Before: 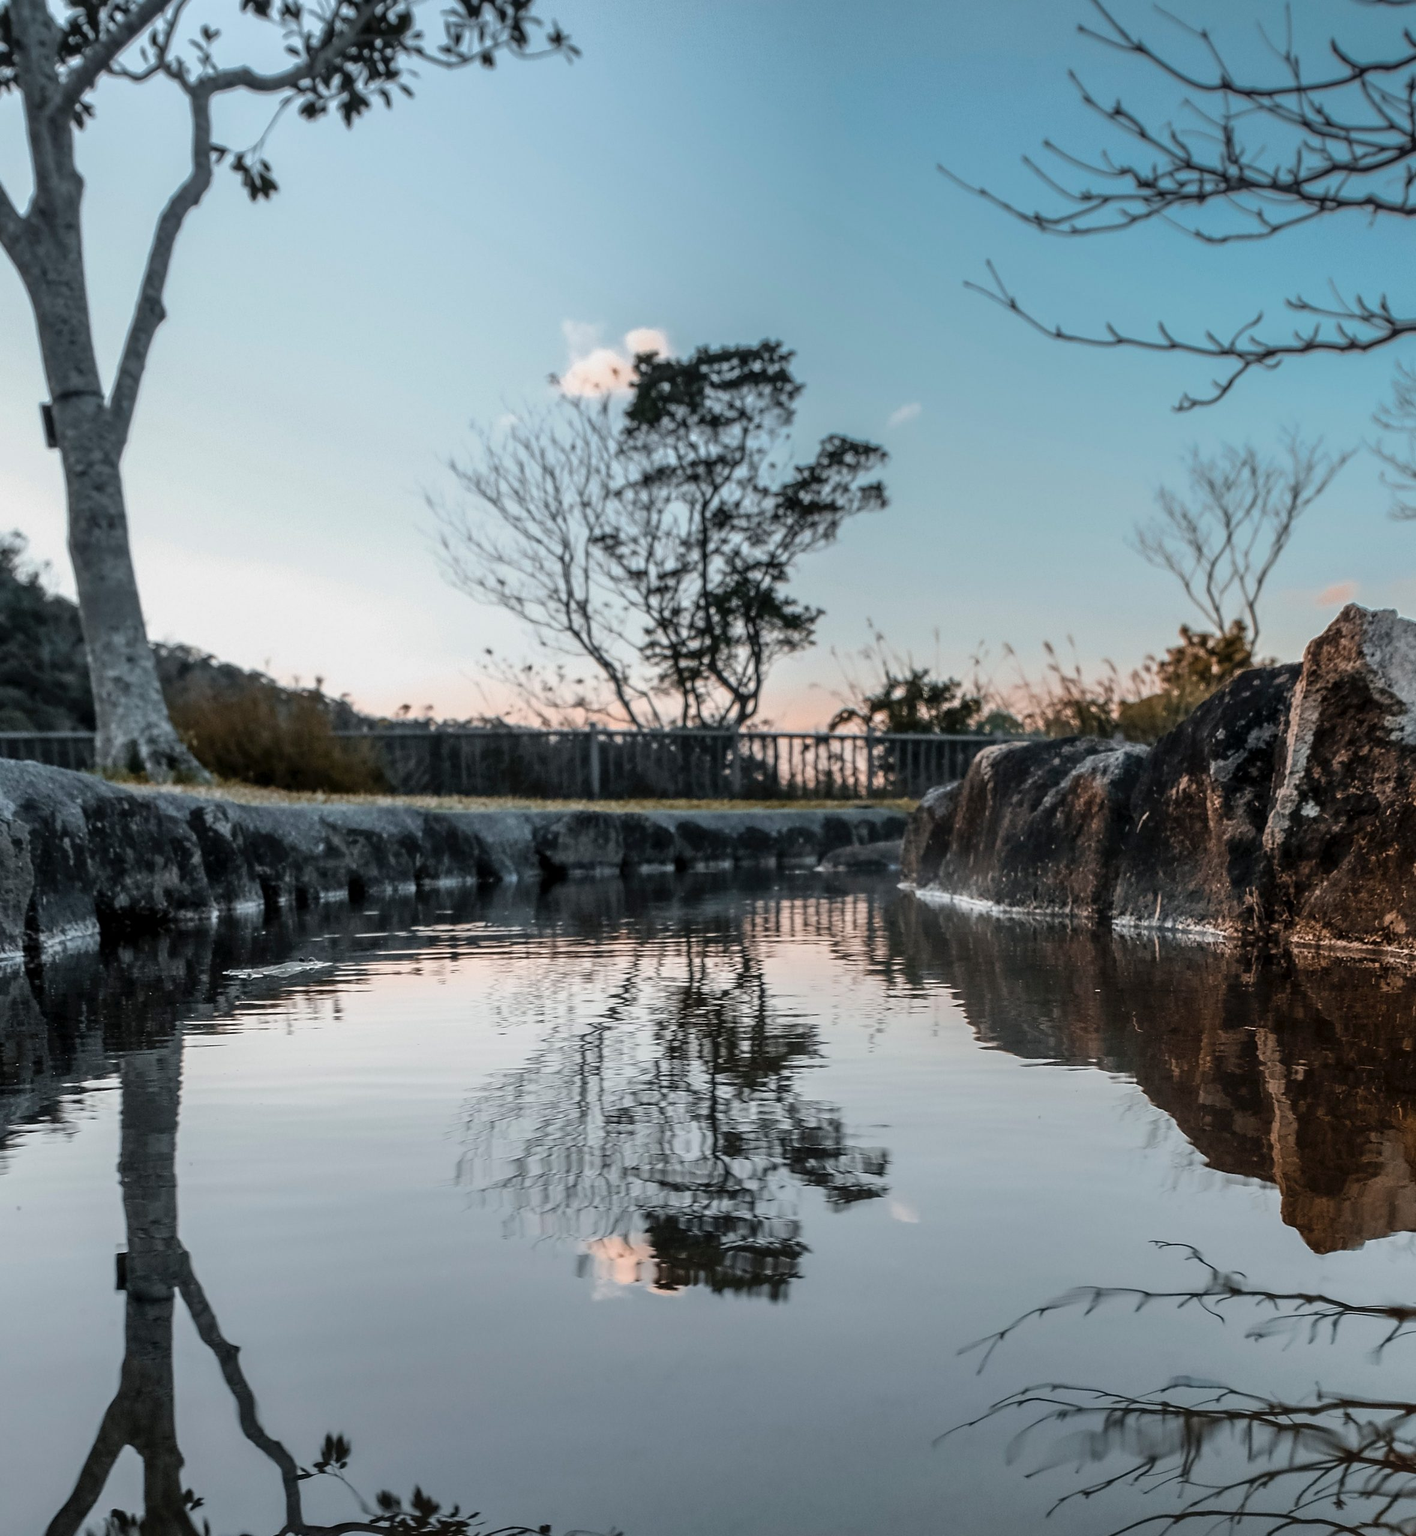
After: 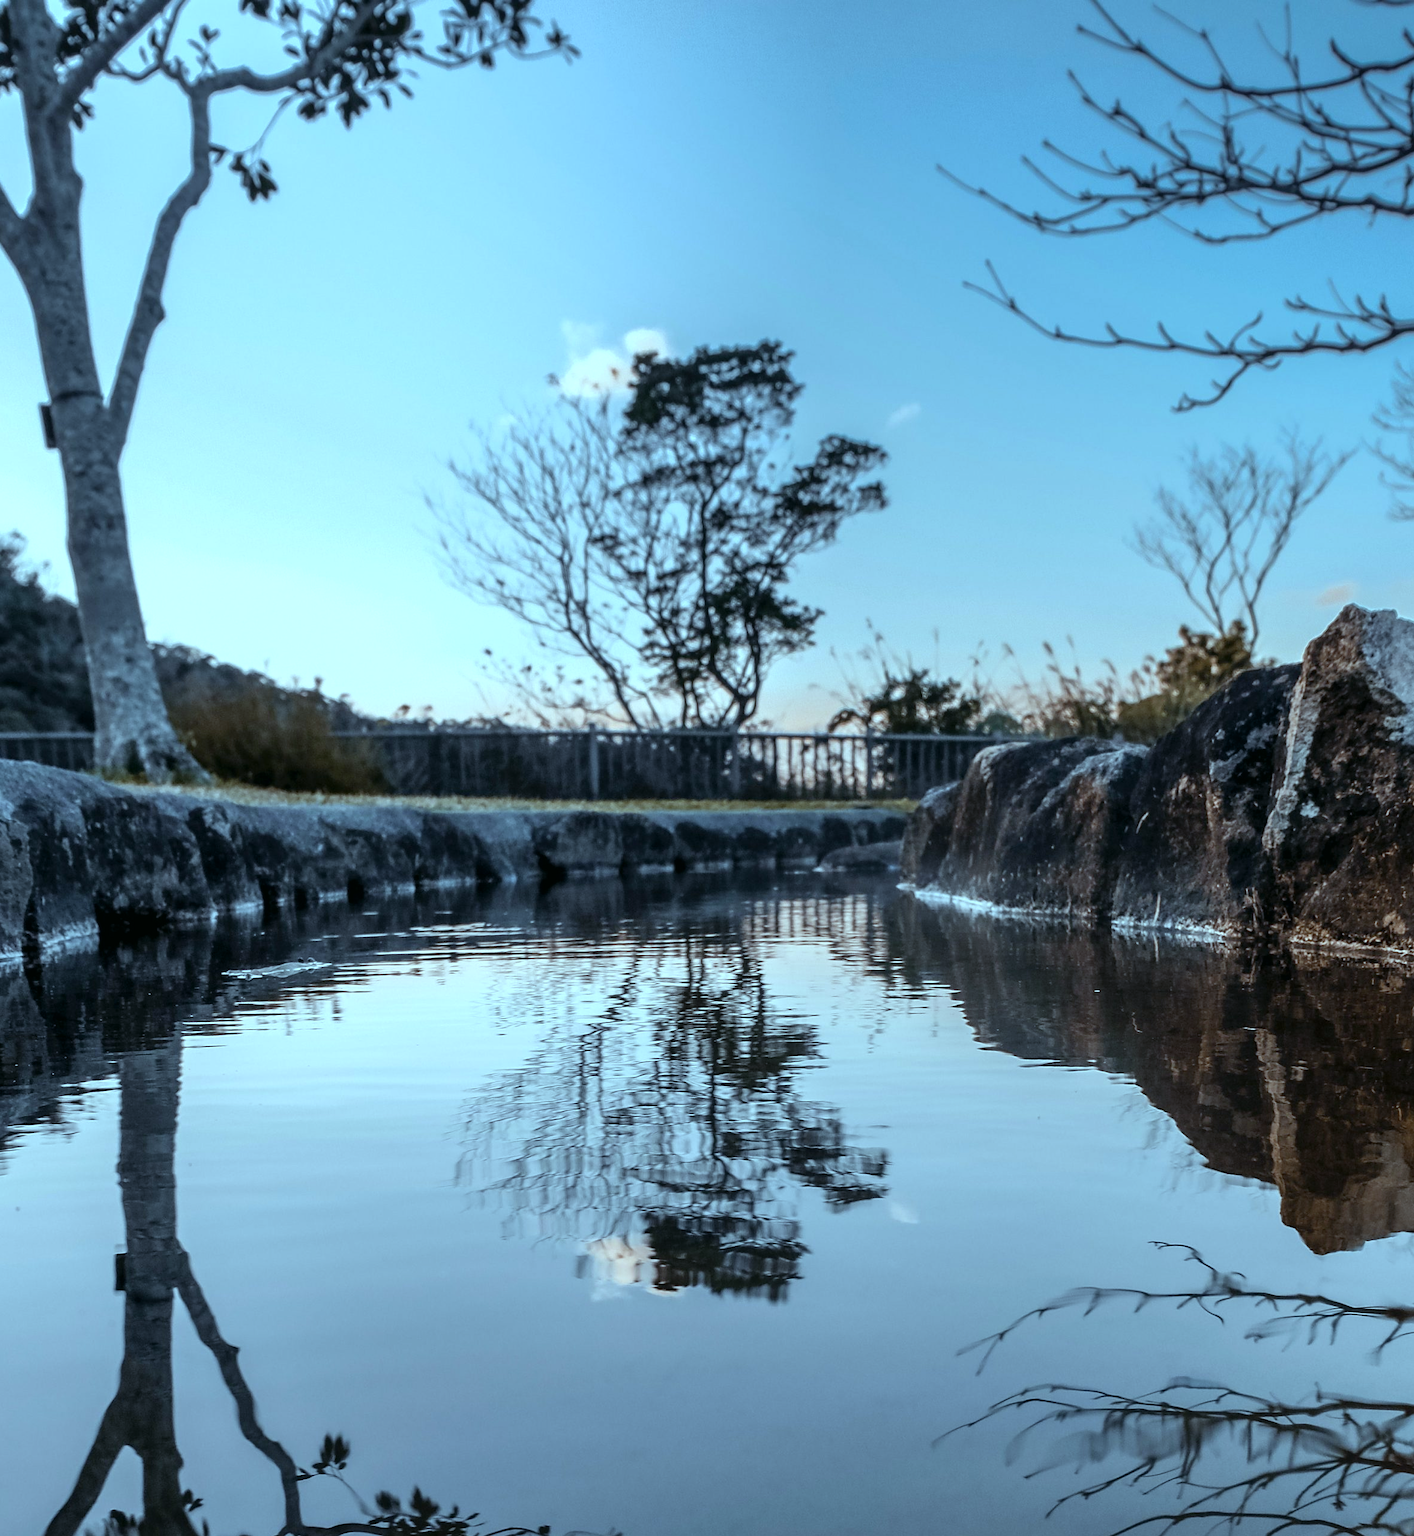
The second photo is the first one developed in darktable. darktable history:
crop and rotate: left 0.126%
color balance: mode lift, gamma, gain (sRGB), lift [0.997, 0.979, 1.021, 1.011], gamma [1, 1.084, 0.916, 0.998], gain [1, 0.87, 1.13, 1.101], contrast 4.55%, contrast fulcrum 38.24%, output saturation 104.09%
white balance: red 0.967, blue 1.119, emerald 0.756
